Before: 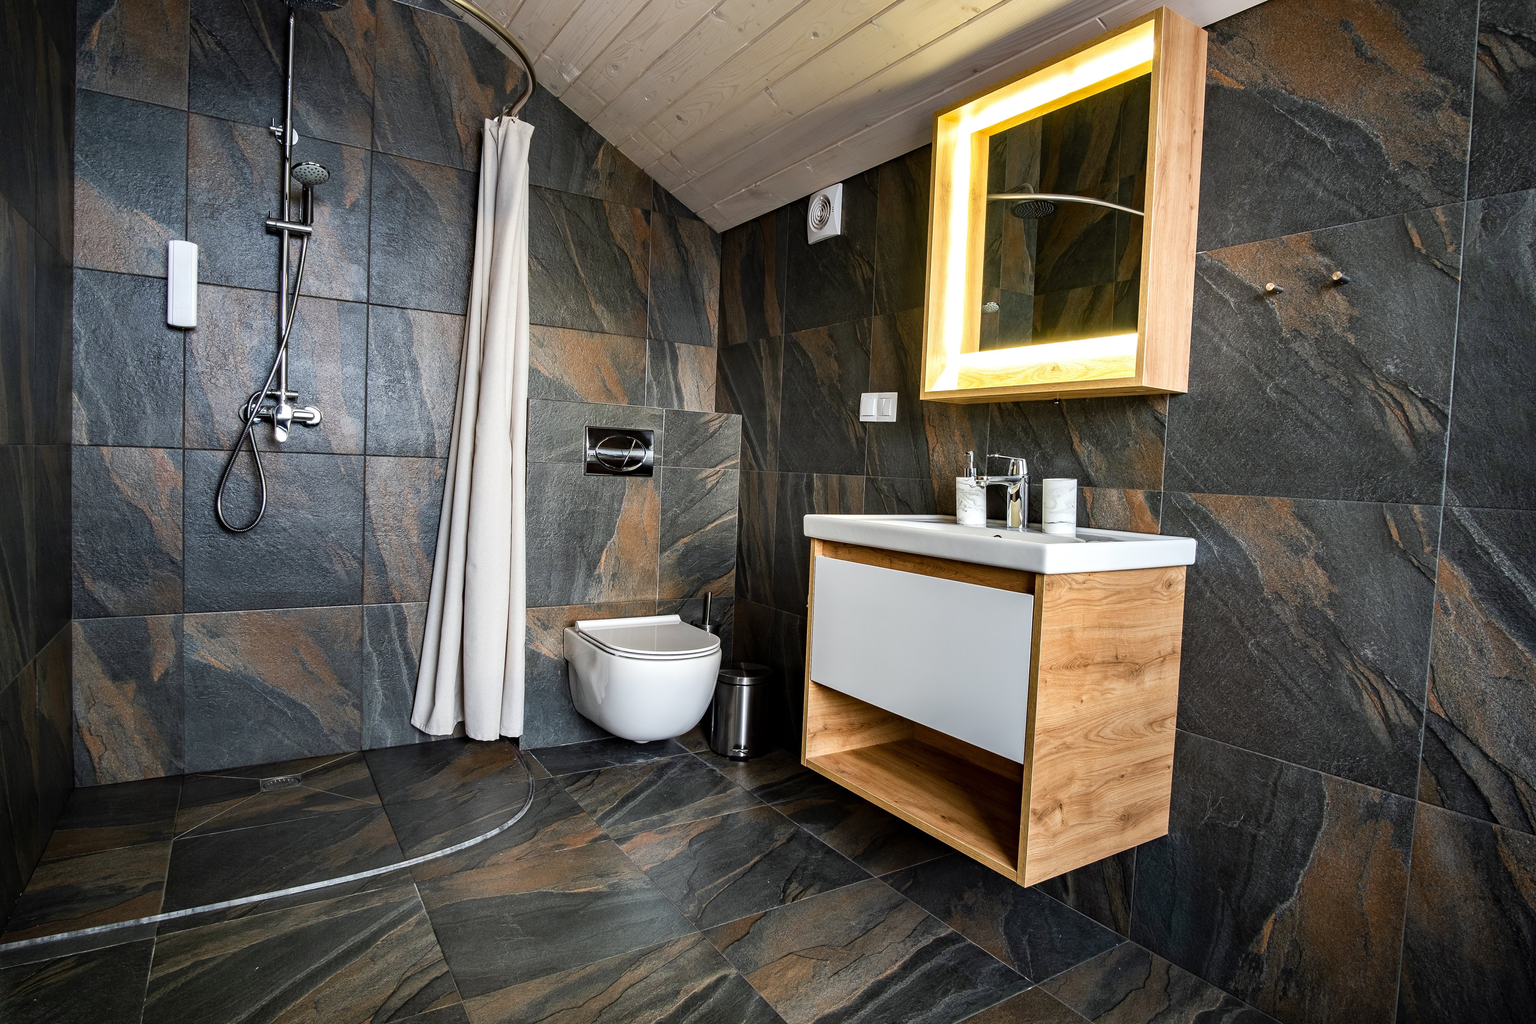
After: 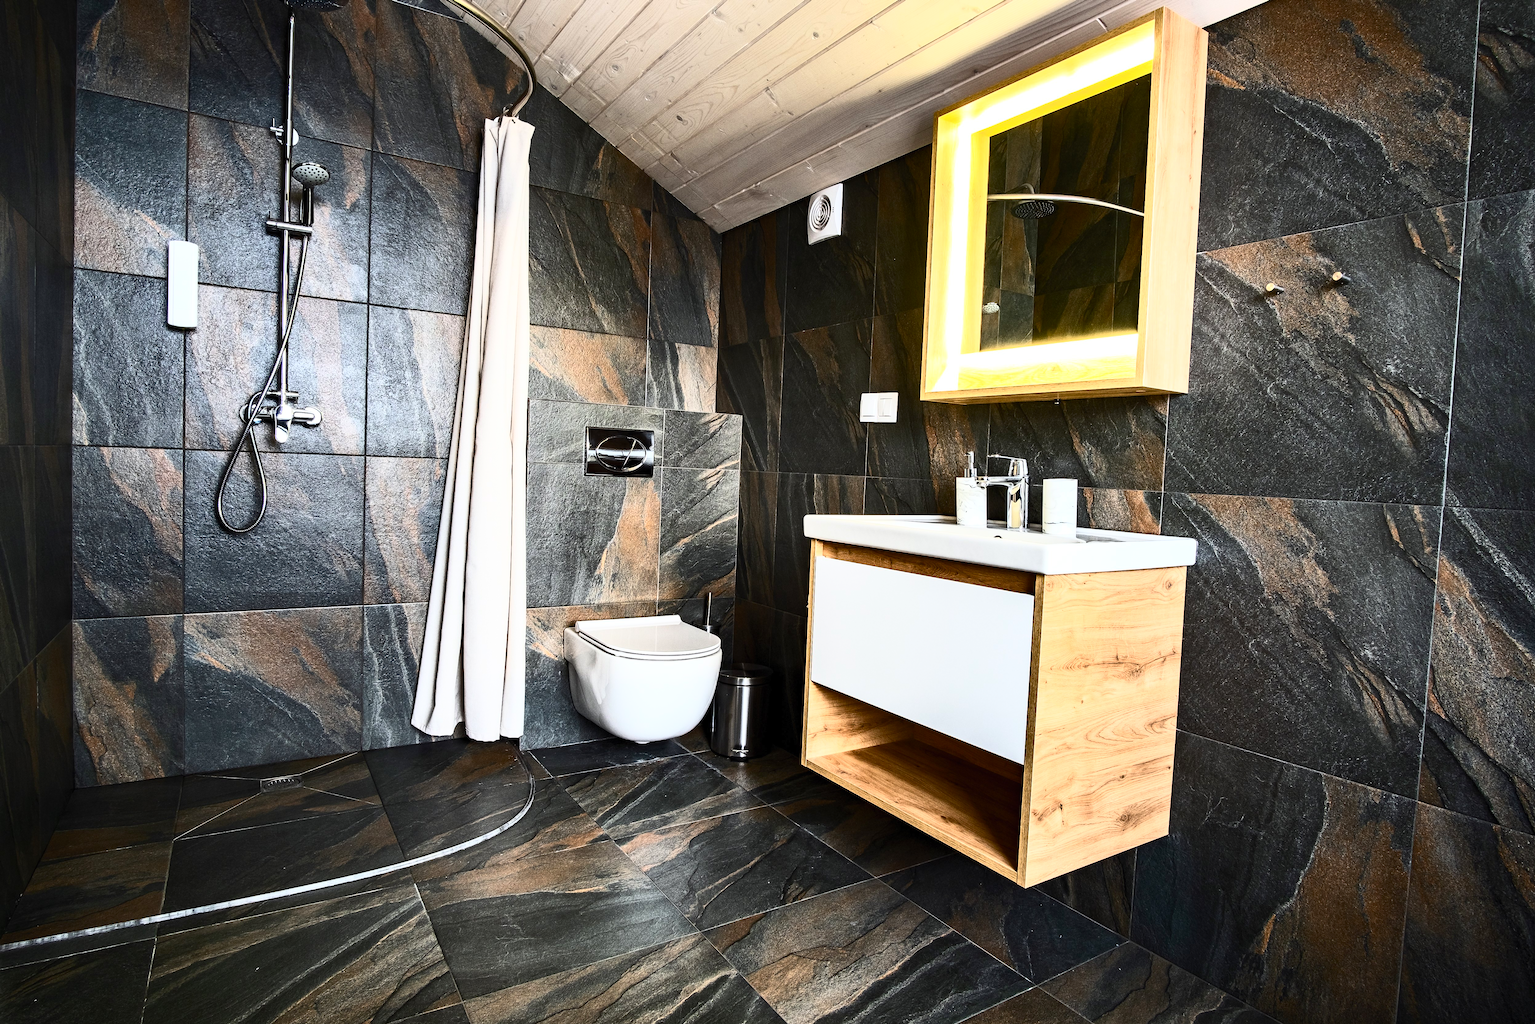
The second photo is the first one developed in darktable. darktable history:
contrast brightness saturation: contrast 0.62, brightness 0.34, saturation 0.14
grain: coarseness 14.57 ISO, strength 8.8%
